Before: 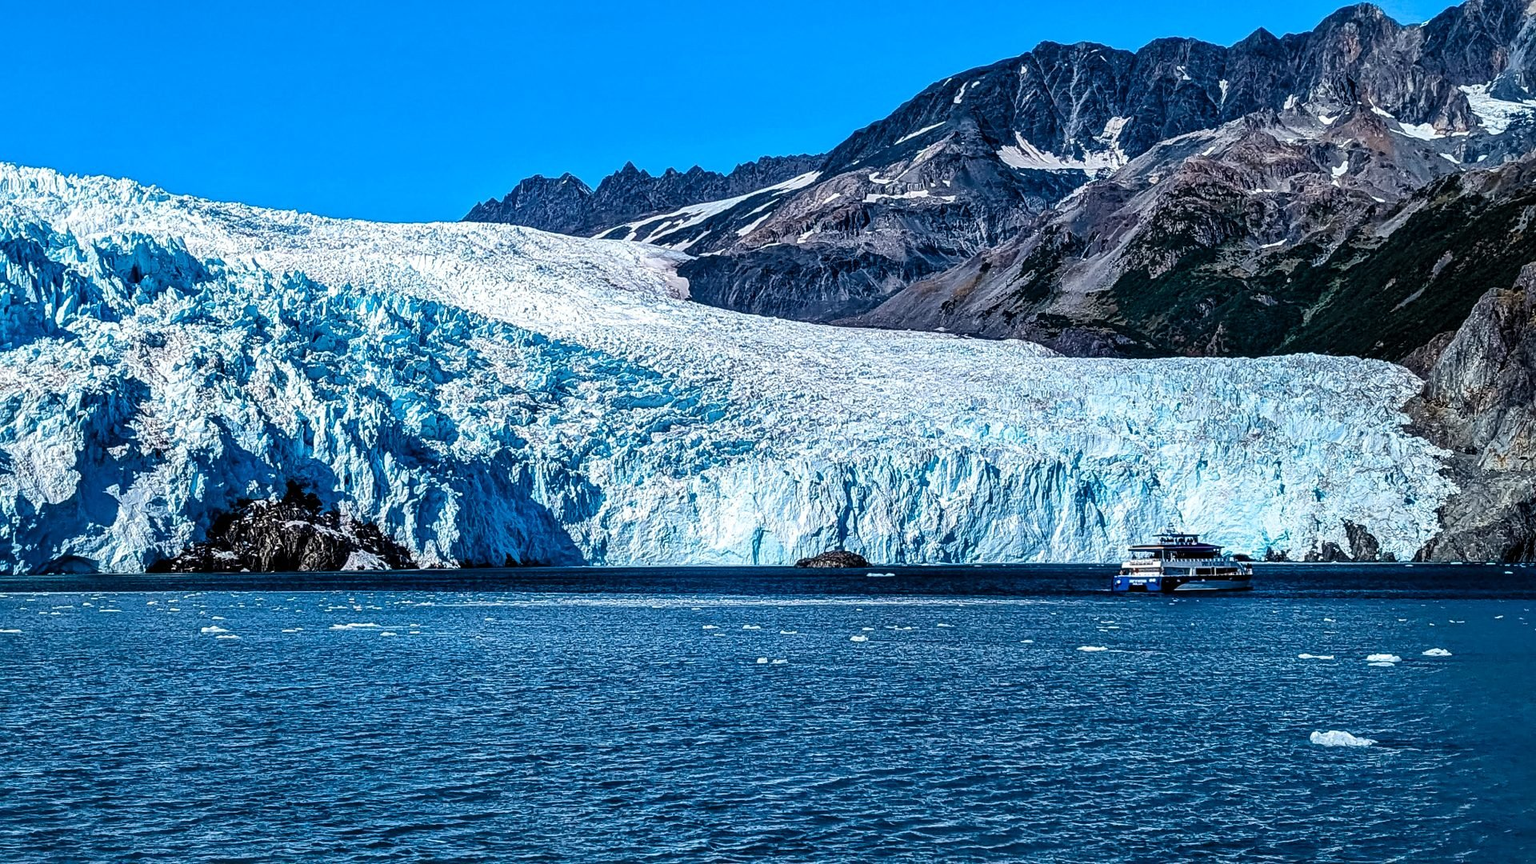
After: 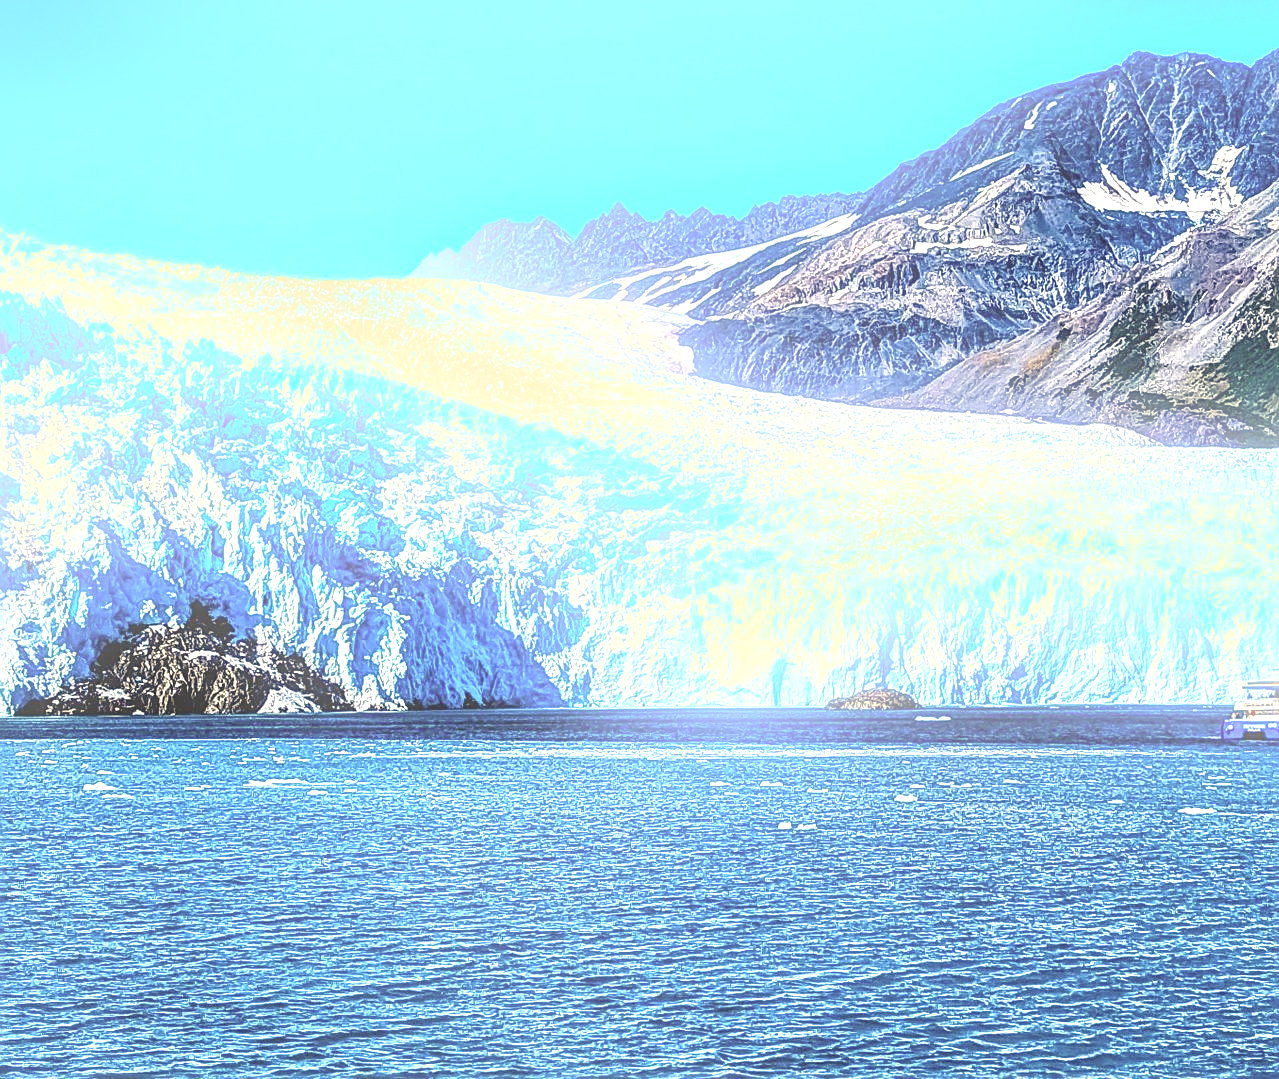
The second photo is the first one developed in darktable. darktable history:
bloom: size 16%, threshold 98%, strength 20%
tone equalizer: on, module defaults
local contrast: on, module defaults
crop and rotate: left 8.786%, right 24.548%
sharpen: on, module defaults
color correction: highlights a* 1.39, highlights b* 17.83
exposure: black level correction 0, exposure 1.379 EV, compensate exposure bias true, compensate highlight preservation false
